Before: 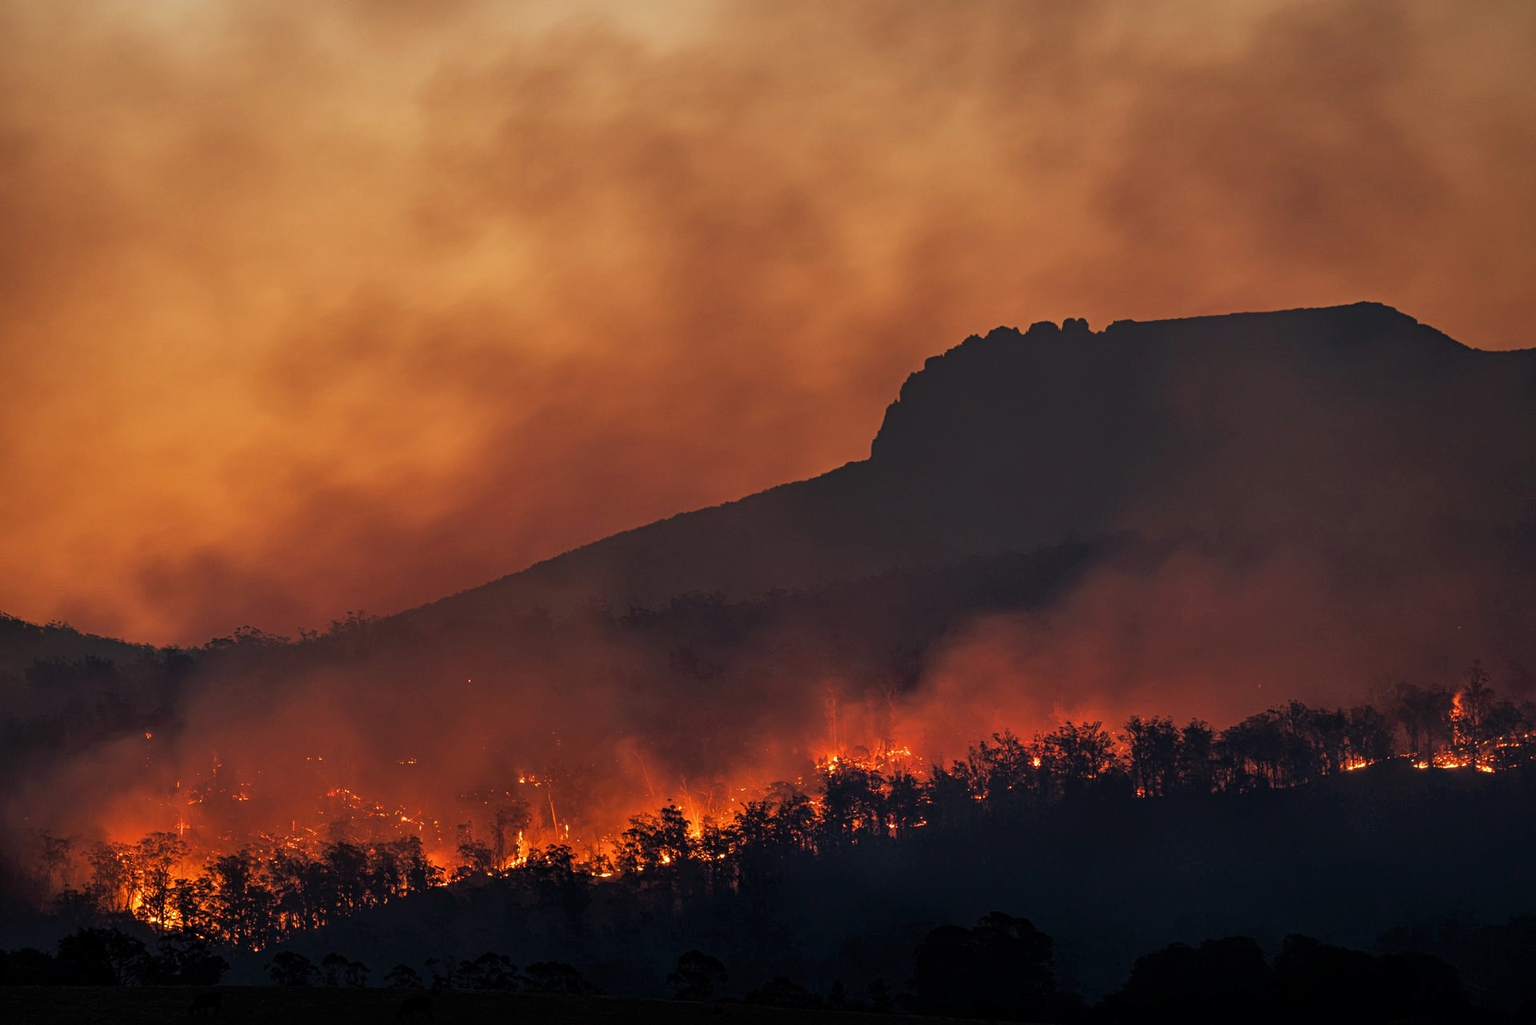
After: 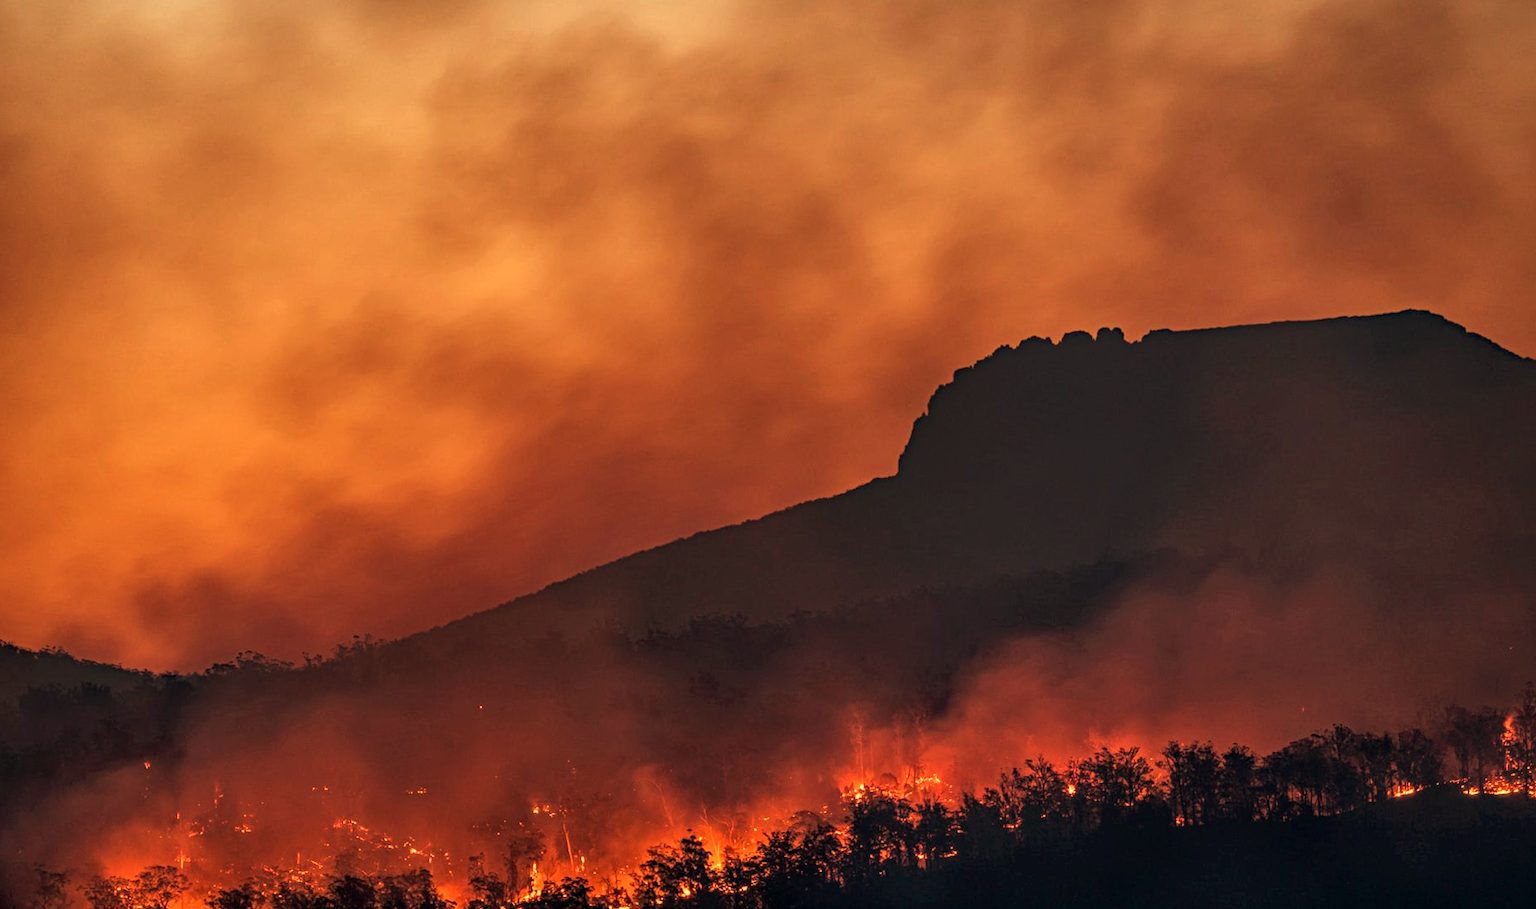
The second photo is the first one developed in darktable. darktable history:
haze removal: compatibility mode true, adaptive false
white balance: red 1.123, blue 0.83
local contrast: on, module defaults
crop and rotate: angle 0.2°, left 0.275%, right 3.127%, bottom 14.18%
